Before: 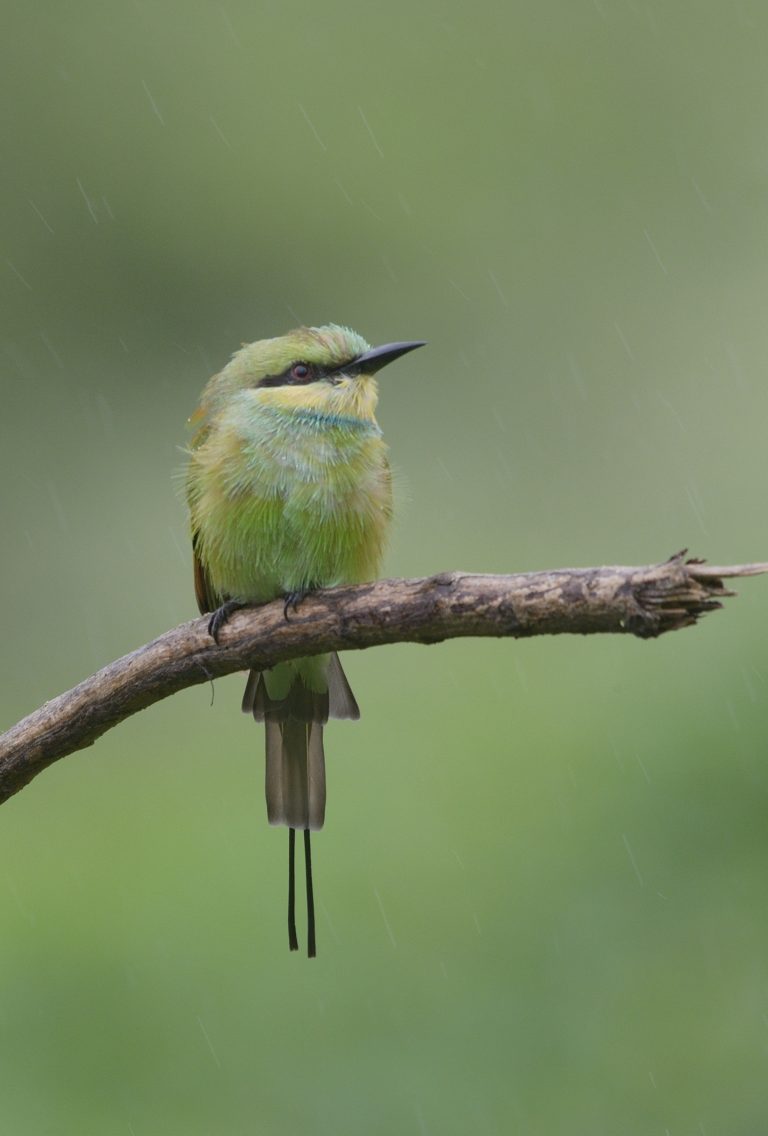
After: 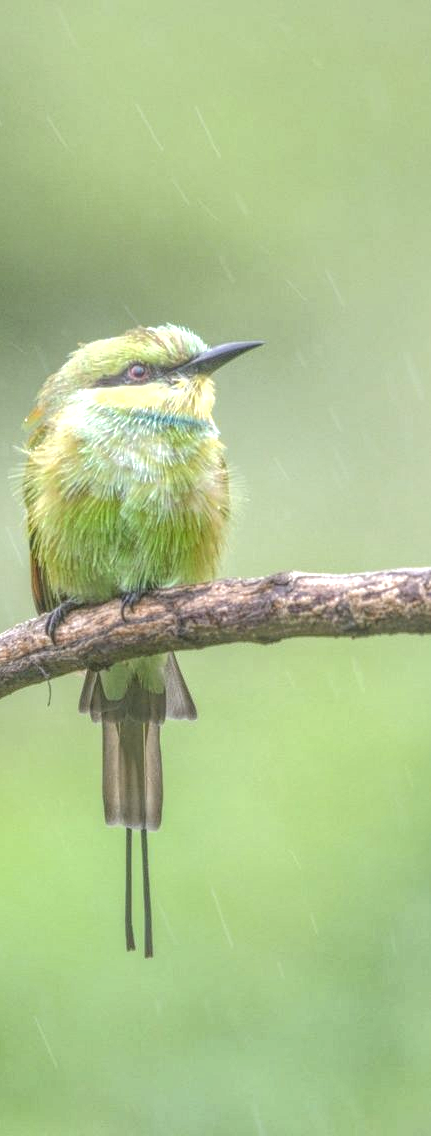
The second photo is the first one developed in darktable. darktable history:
crop: left 21.328%, right 22.447%
exposure: black level correction 0, exposure 1.2 EV, compensate exposure bias true, compensate highlight preservation false
local contrast: highlights 20%, shadows 25%, detail 199%, midtone range 0.2
color zones: curves: ch0 [(0, 0.48) (0.209, 0.398) (0.305, 0.332) (0.429, 0.493) (0.571, 0.5) (0.714, 0.5) (0.857, 0.5) (1, 0.48)]; ch1 [(0, 0.736) (0.143, 0.625) (0.225, 0.371) (0.429, 0.256) (0.571, 0.241) (0.714, 0.213) (0.857, 0.48) (1, 0.736)]; ch2 [(0, 0.448) (0.143, 0.498) (0.286, 0.5) (0.429, 0.5) (0.571, 0.5) (0.714, 0.5) (0.857, 0.5) (1, 0.448)], mix -92.49%
